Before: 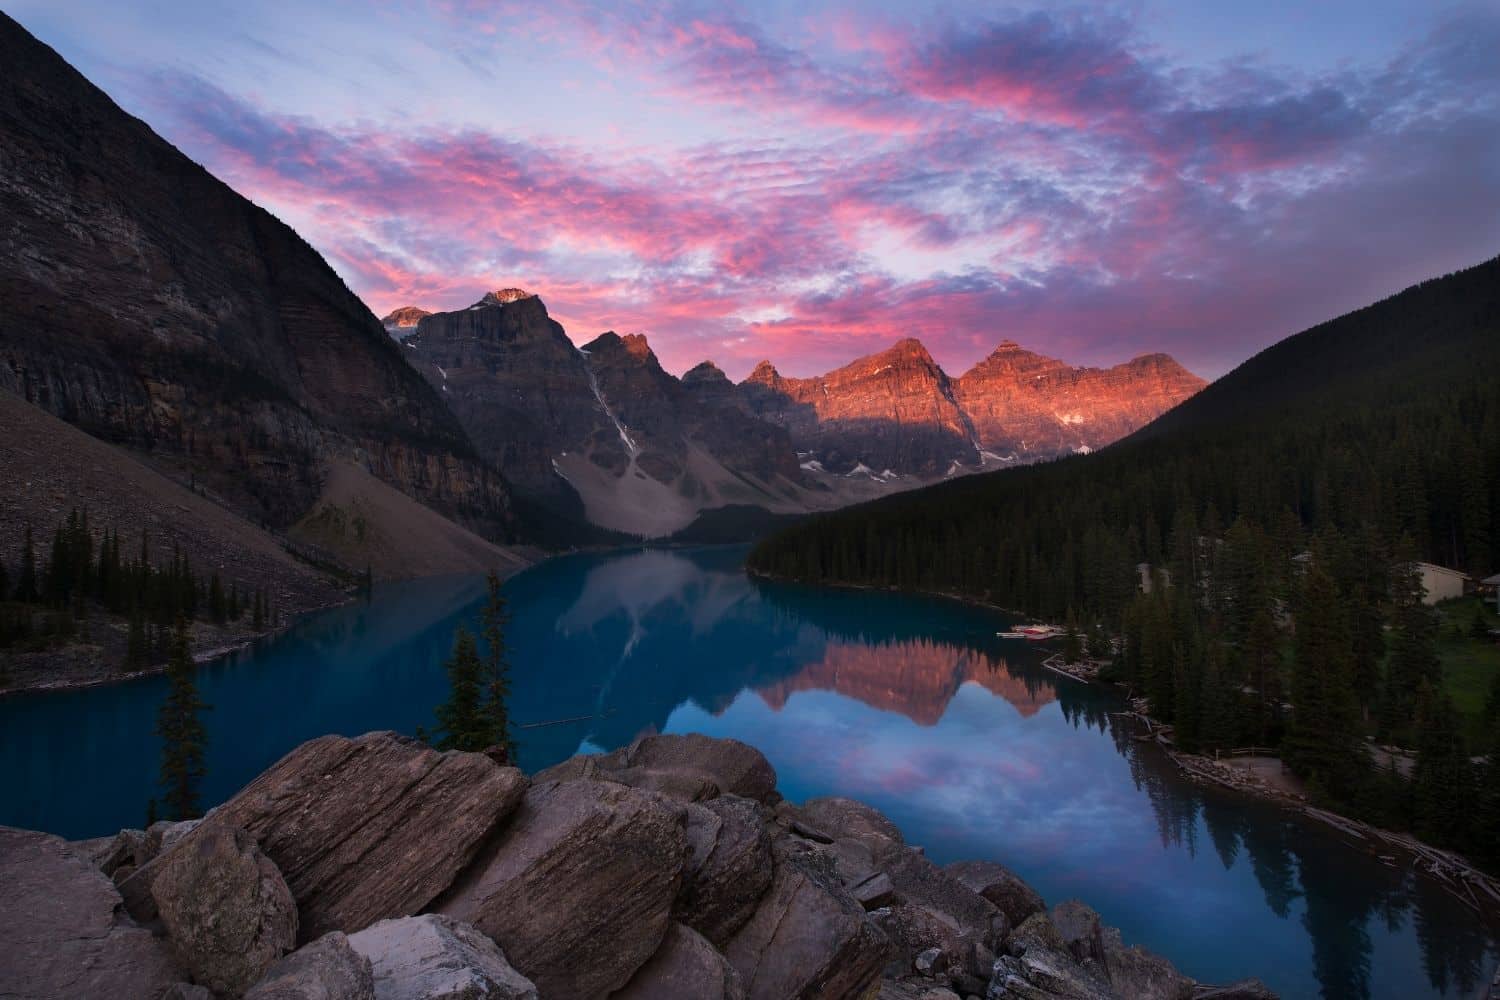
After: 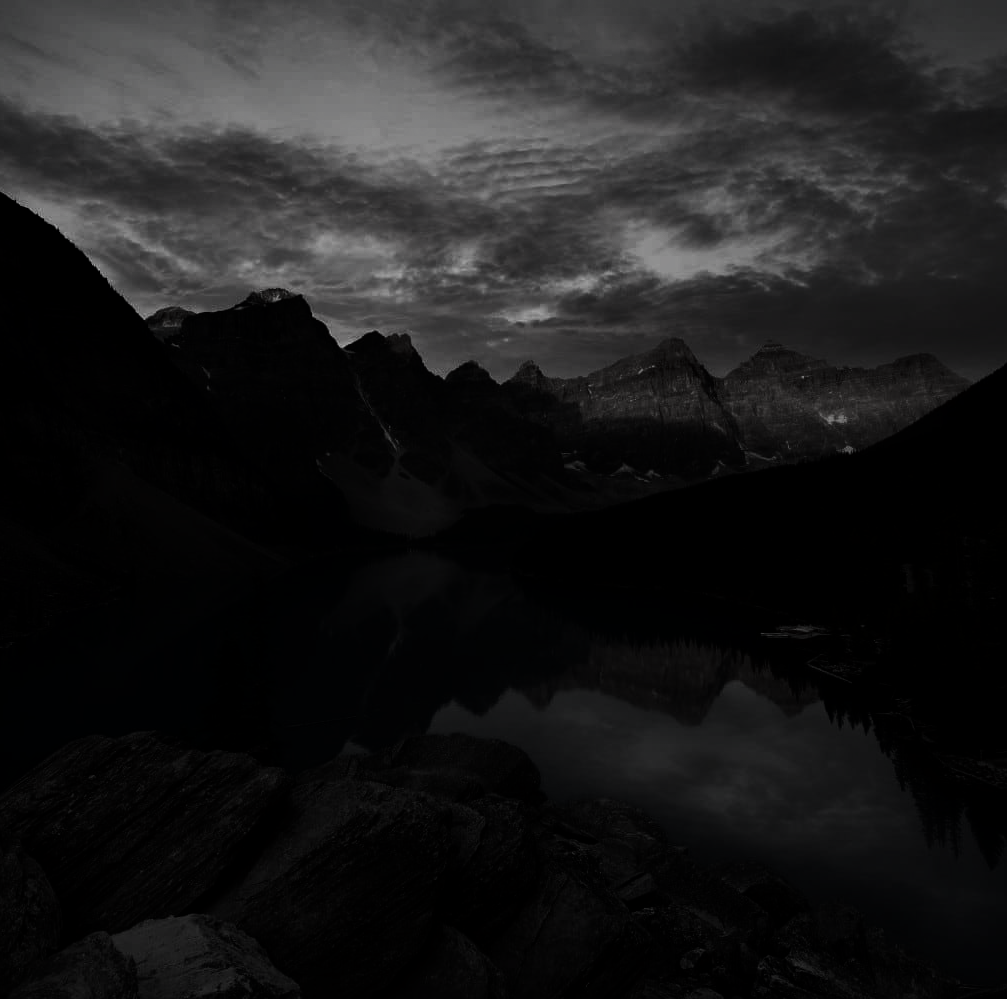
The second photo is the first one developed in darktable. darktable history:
crop and rotate: left 15.852%, right 16.977%
contrast equalizer: octaves 7, y [[0.6 ×6], [0.55 ×6], [0 ×6], [0 ×6], [0 ×6]], mix -0.289
contrast brightness saturation: contrast 0.019, brightness -0.995, saturation -0.981
